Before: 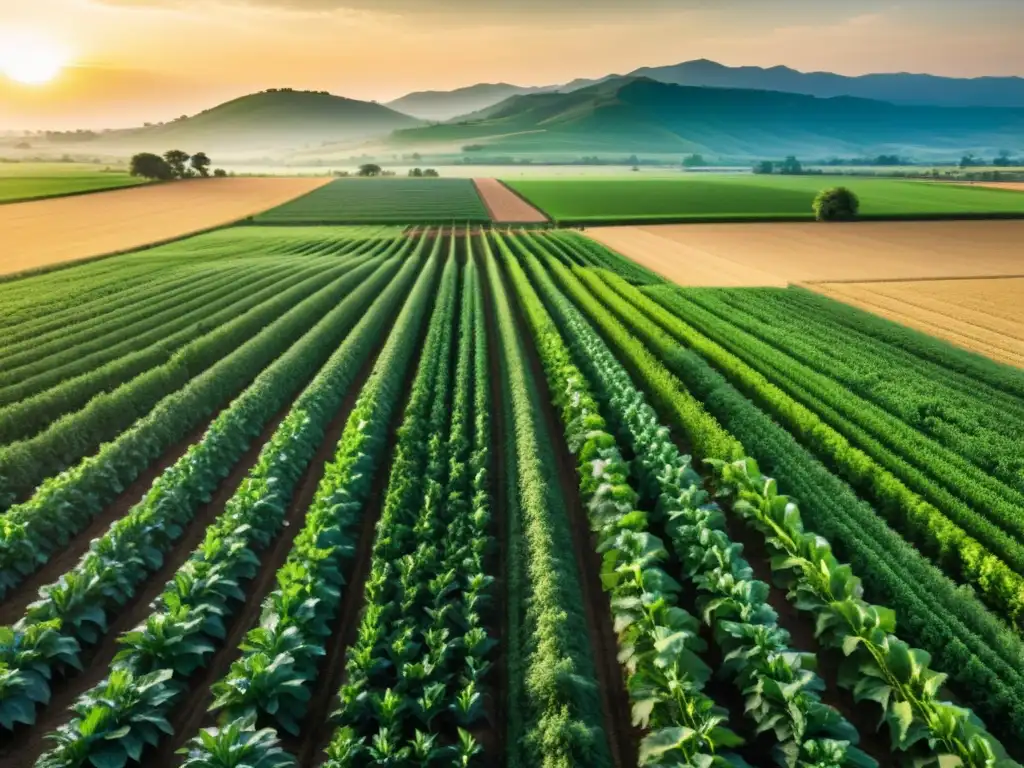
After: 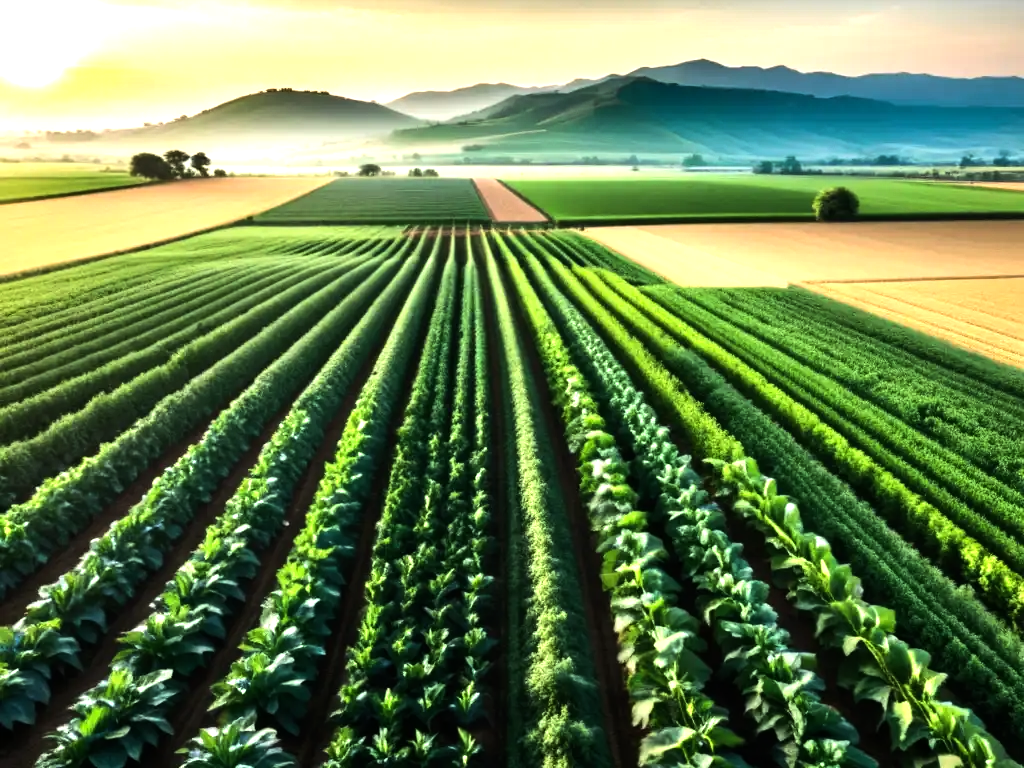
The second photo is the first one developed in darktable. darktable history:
tone equalizer: -8 EV -1.08 EV, -7 EV -1.01 EV, -6 EV -0.867 EV, -5 EV -0.578 EV, -3 EV 0.578 EV, -2 EV 0.867 EV, -1 EV 1.01 EV, +0 EV 1.08 EV, edges refinement/feathering 500, mask exposure compensation -1.57 EV, preserve details no
exposure: compensate highlight preservation false
